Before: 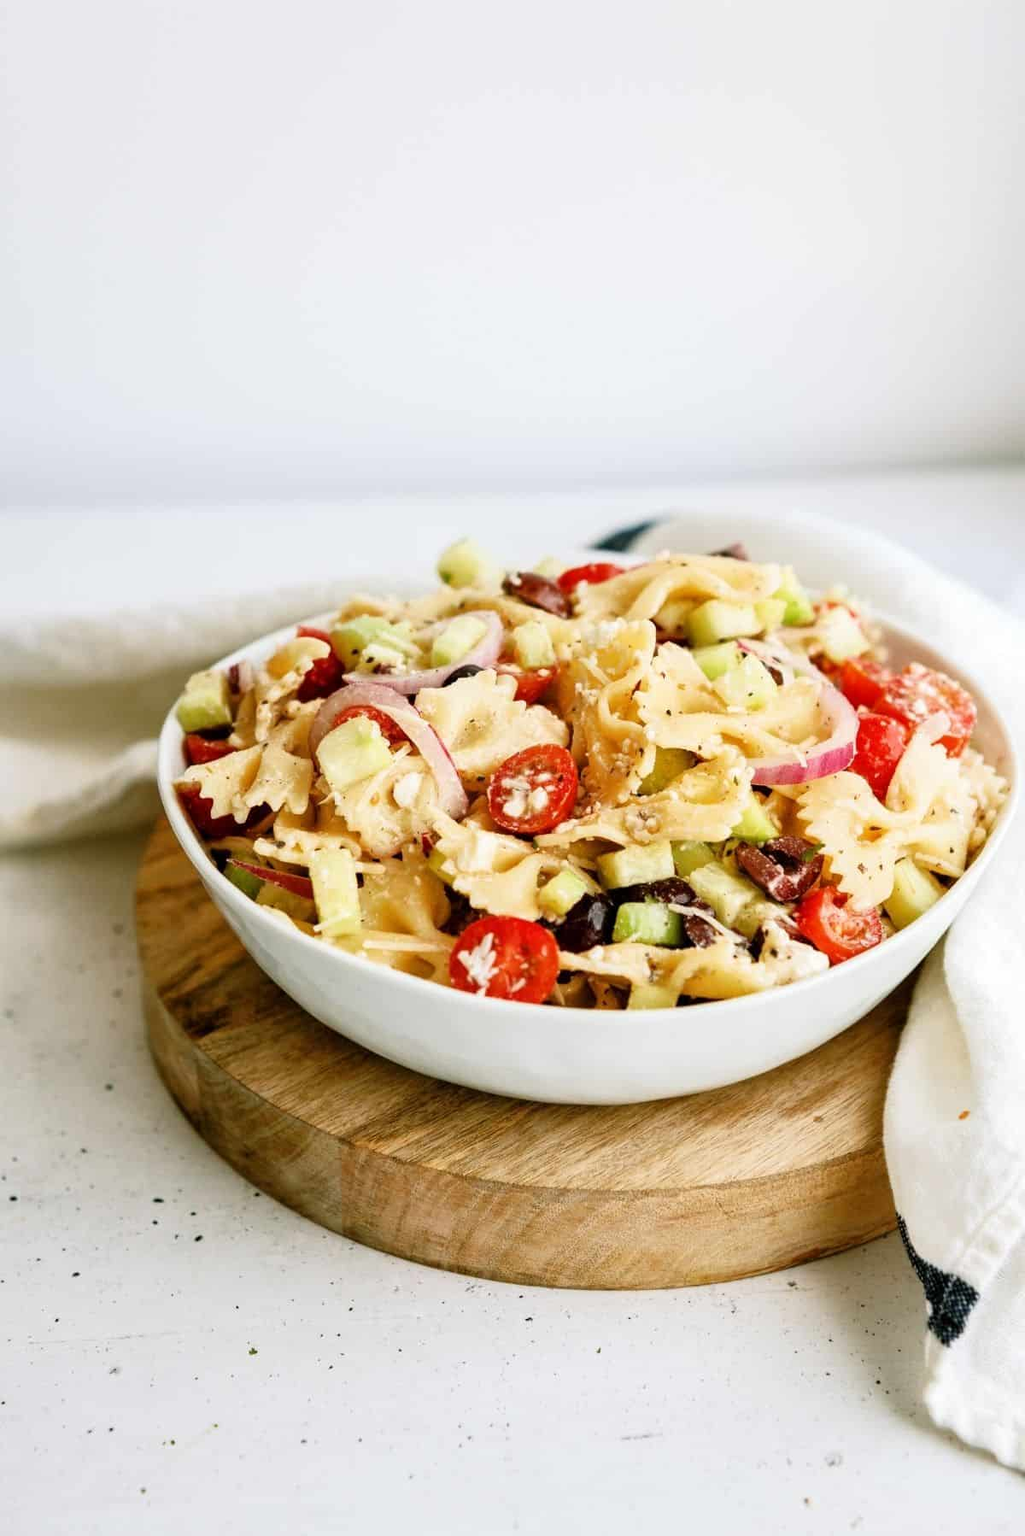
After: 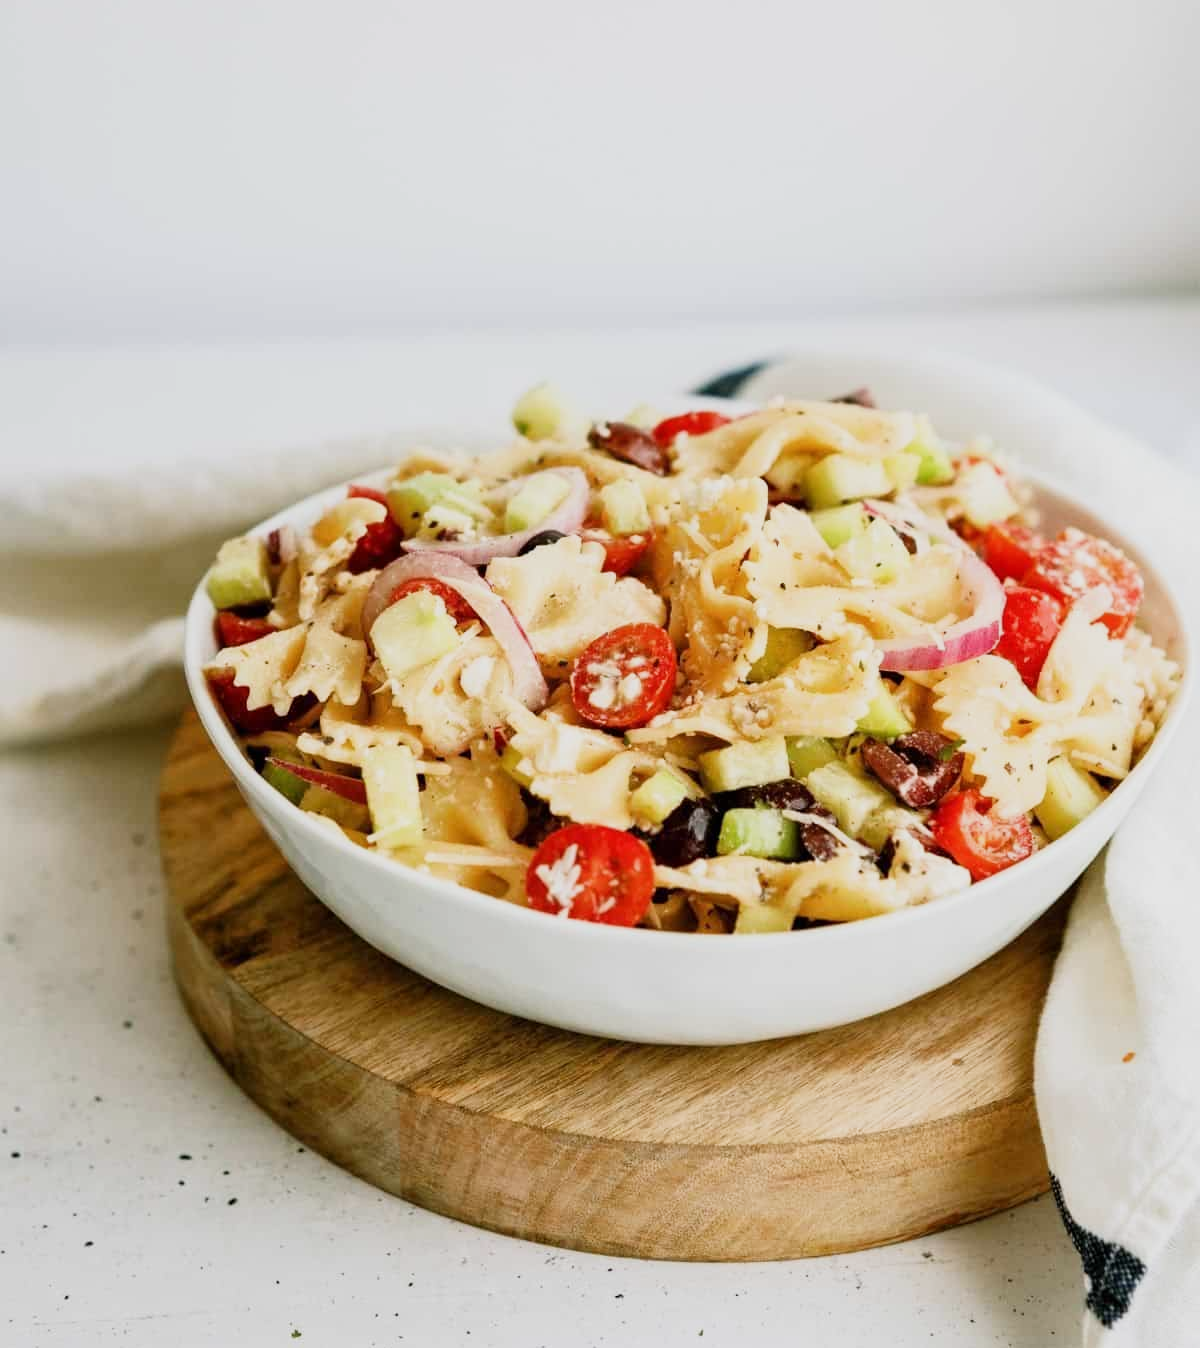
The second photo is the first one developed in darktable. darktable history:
crop: top 13.819%, bottom 11.169%
sigmoid: contrast 1.22, skew 0.65
